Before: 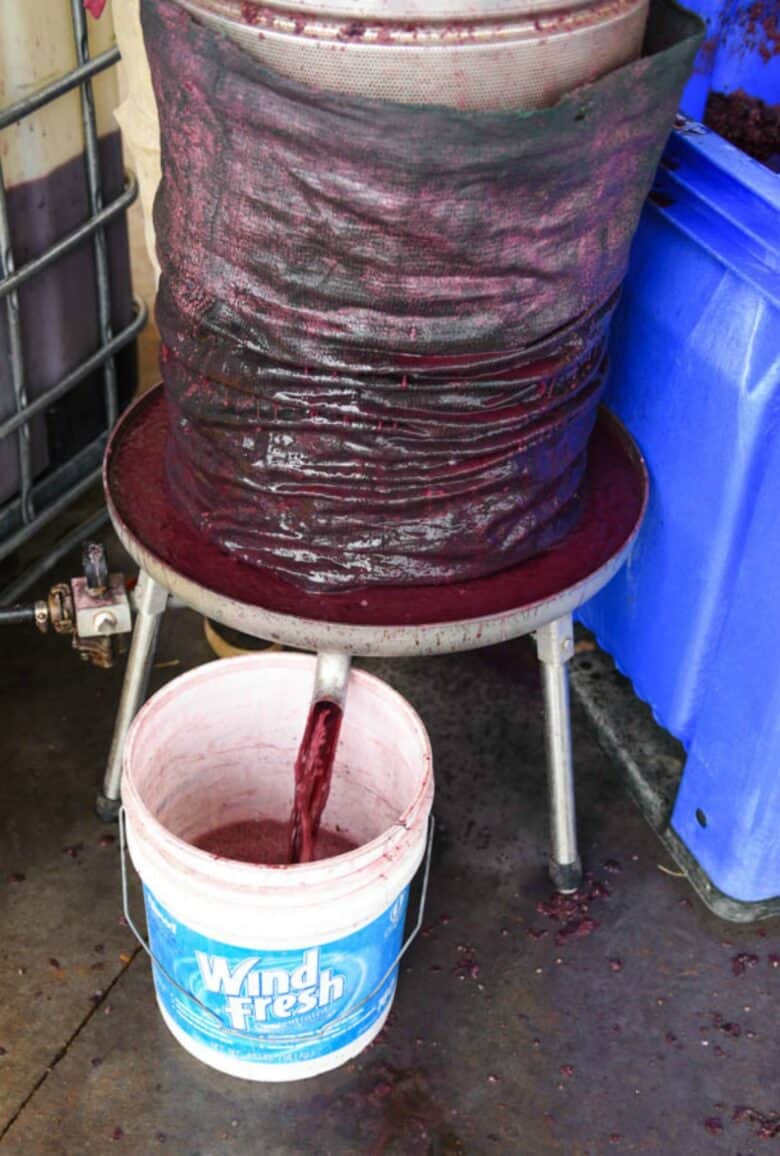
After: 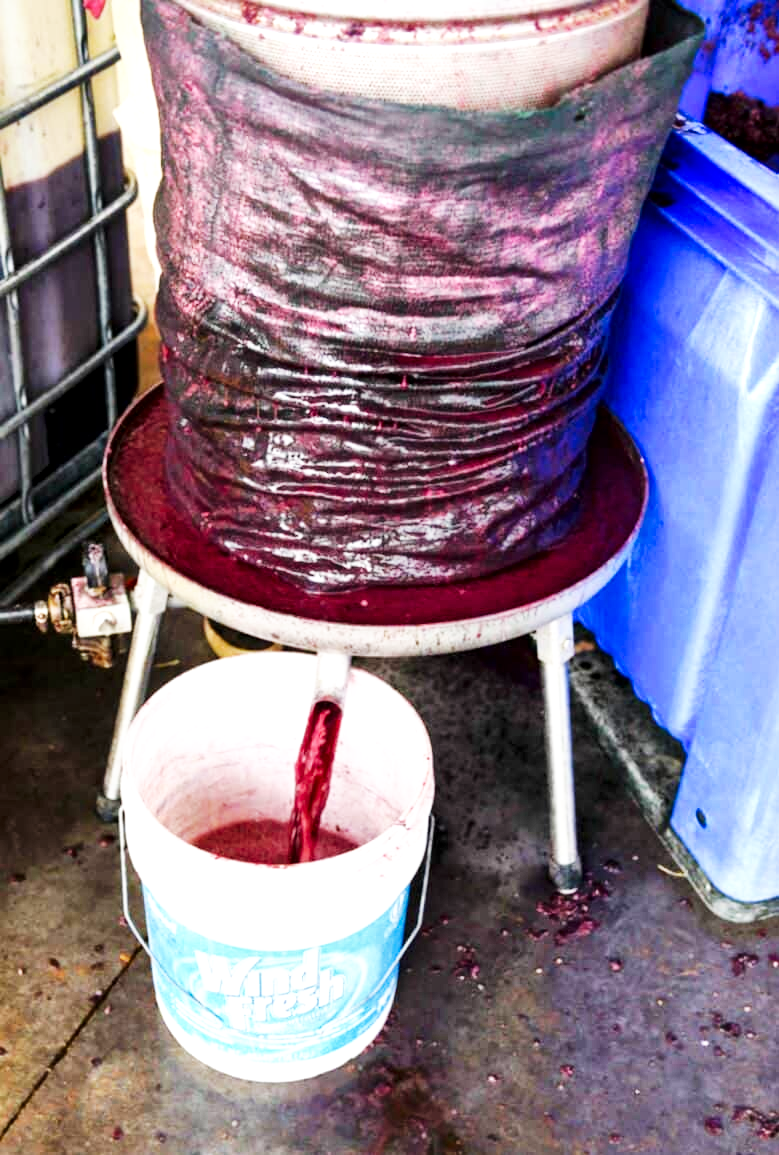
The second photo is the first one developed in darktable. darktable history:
local contrast: mode bilateral grid, contrast 20, coarseness 50, detail 150%, midtone range 0.2
base curve: curves: ch0 [(0, 0) (0.007, 0.004) (0.027, 0.03) (0.046, 0.07) (0.207, 0.54) (0.442, 0.872) (0.673, 0.972) (1, 1)], preserve colors none
